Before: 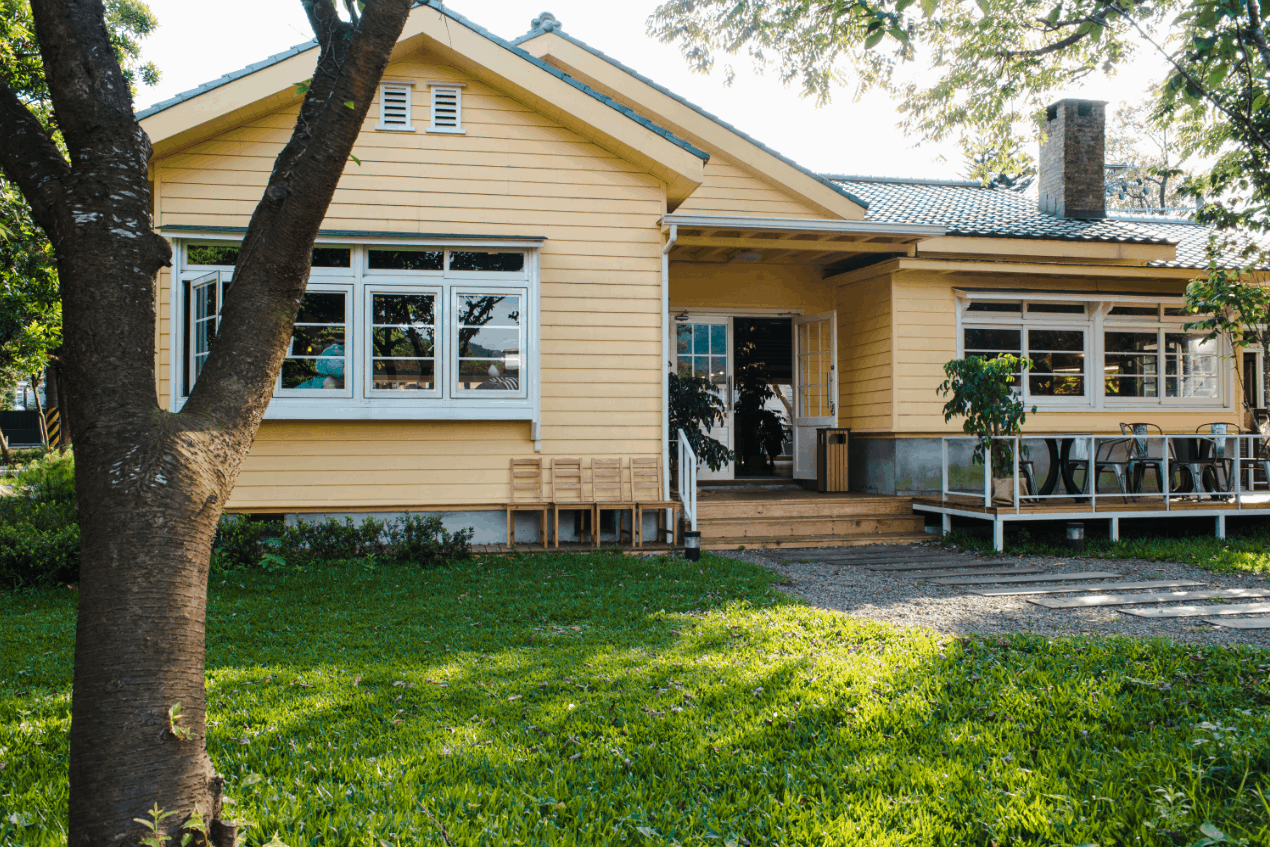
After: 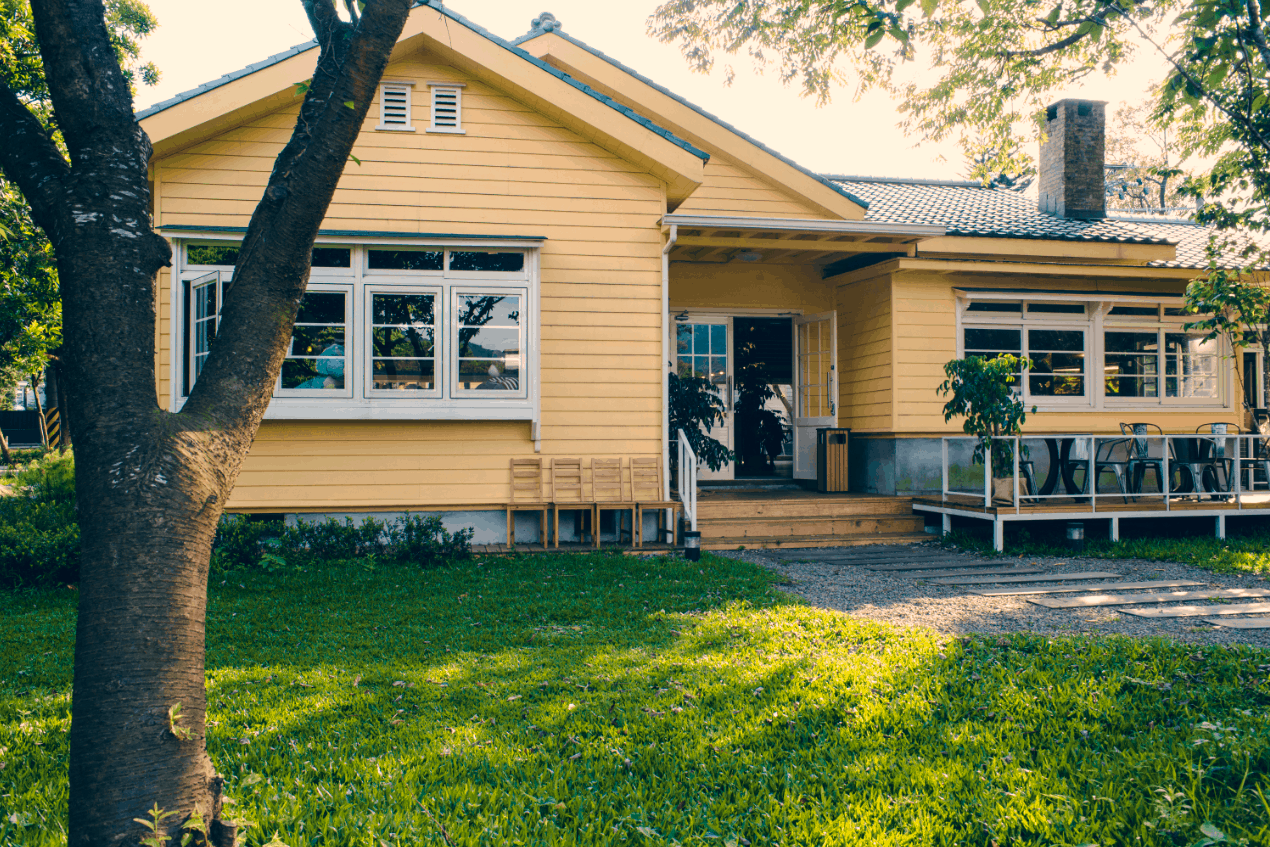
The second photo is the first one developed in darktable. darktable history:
velvia: on, module defaults
color correction: highlights a* 10.32, highlights b* 14.66, shadows a* -9.59, shadows b* -15.02
